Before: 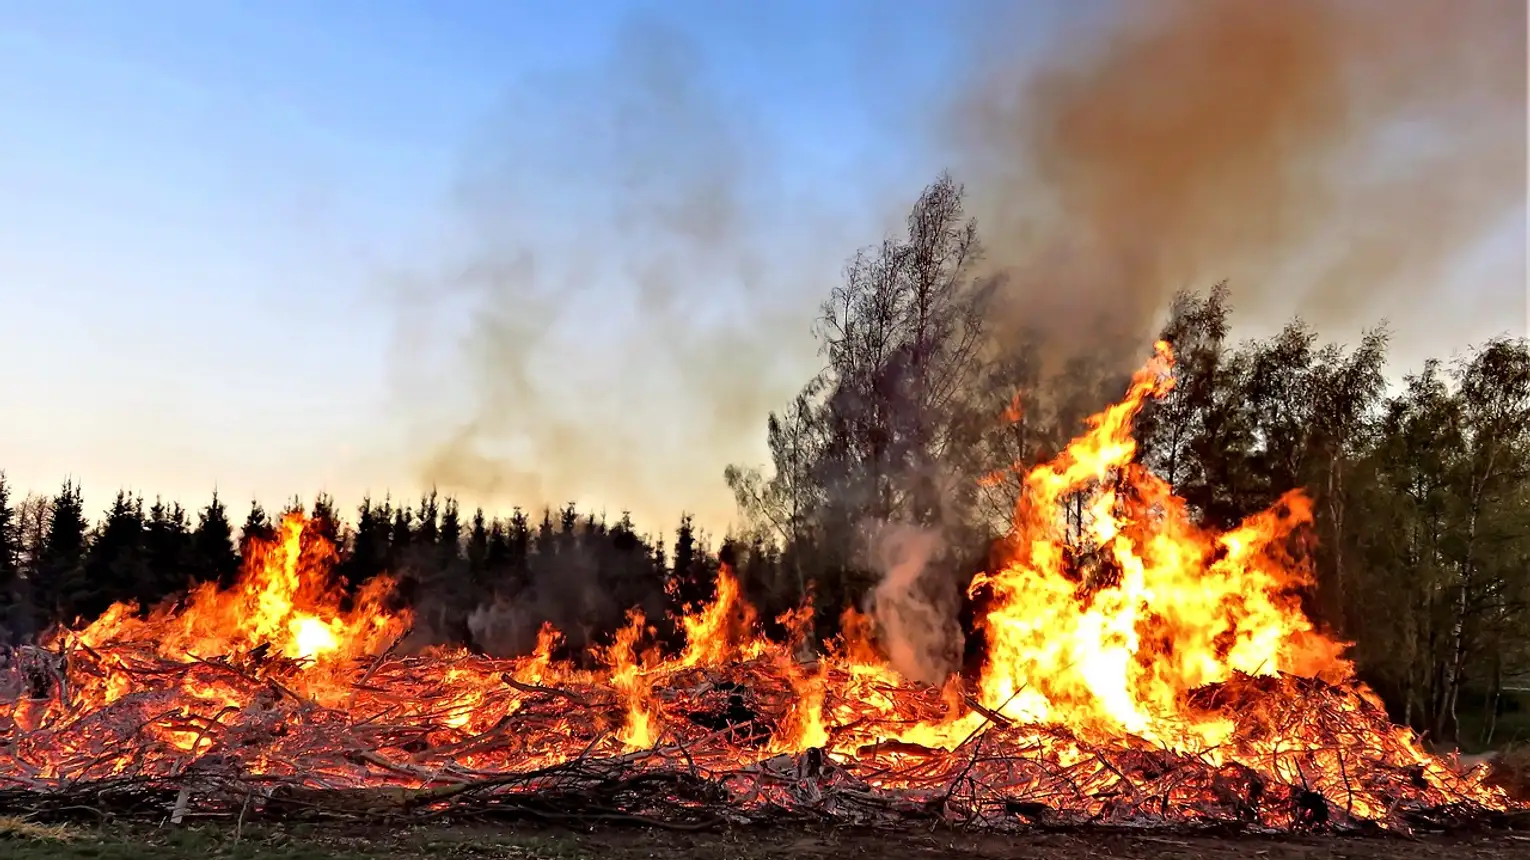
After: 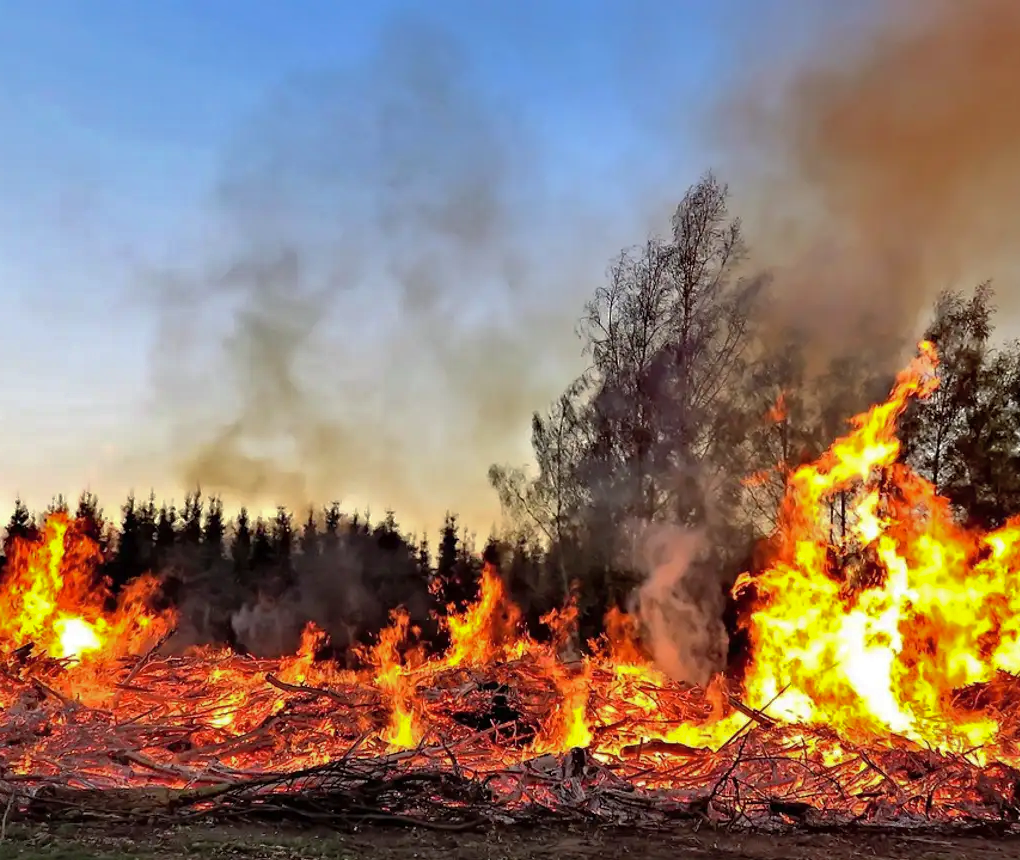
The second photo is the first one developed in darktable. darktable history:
shadows and highlights: shadows 40, highlights -60
crop and rotate: left 15.446%, right 17.836%
